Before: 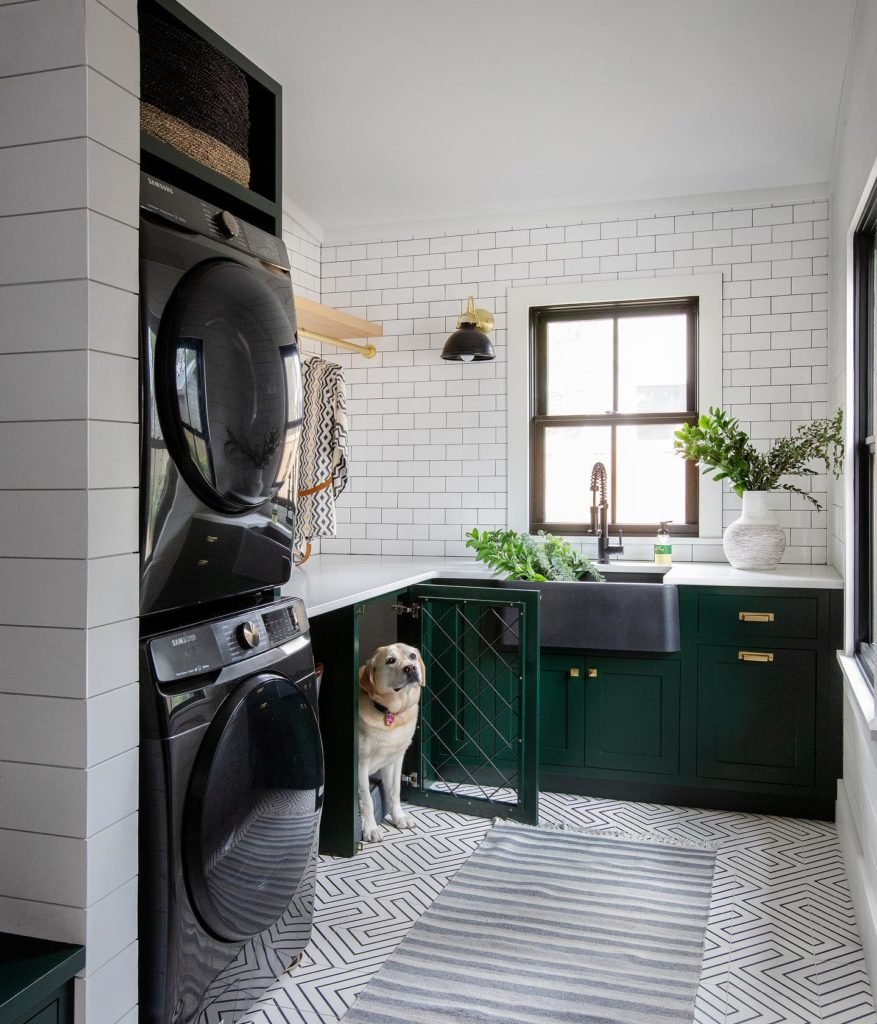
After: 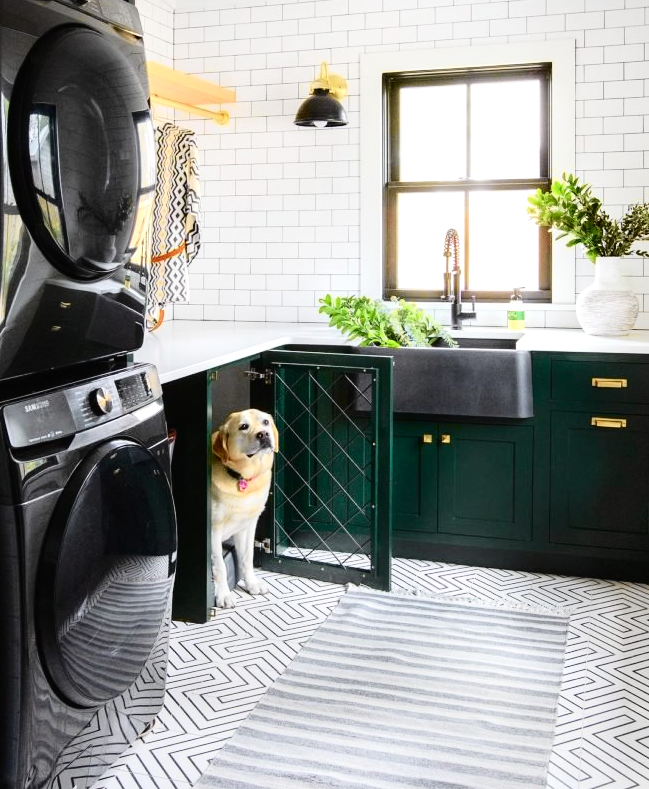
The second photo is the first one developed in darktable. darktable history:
exposure: exposure 0.515 EV, compensate highlight preservation false
tone equalizer: on, module defaults
crop: left 16.871%, top 22.857%, right 9.116%
tone curve: curves: ch0 [(0, 0.012) (0.037, 0.03) (0.123, 0.092) (0.19, 0.157) (0.269, 0.27) (0.48, 0.57) (0.595, 0.695) (0.718, 0.823) (0.855, 0.913) (1, 0.982)]; ch1 [(0, 0) (0.243, 0.245) (0.422, 0.415) (0.493, 0.495) (0.508, 0.506) (0.536, 0.542) (0.569, 0.611) (0.611, 0.662) (0.769, 0.807) (1, 1)]; ch2 [(0, 0) (0.249, 0.216) (0.349, 0.321) (0.424, 0.442) (0.476, 0.483) (0.498, 0.499) (0.517, 0.519) (0.532, 0.56) (0.569, 0.624) (0.614, 0.667) (0.706, 0.757) (0.808, 0.809) (0.991, 0.968)], color space Lab, independent channels, preserve colors none
